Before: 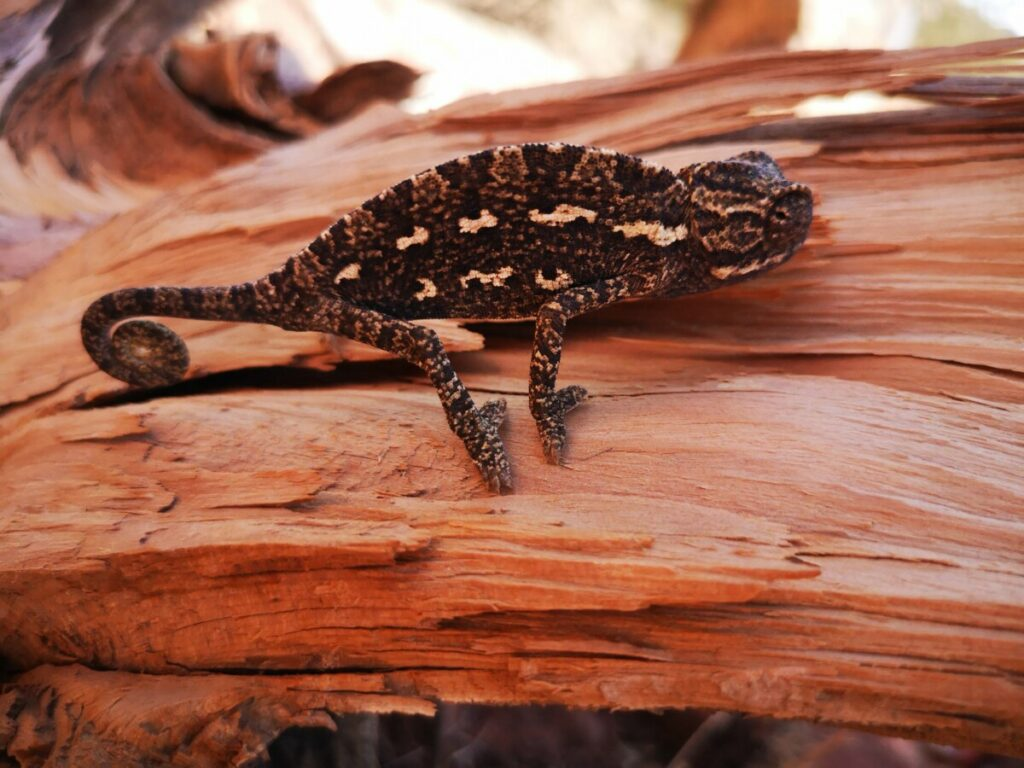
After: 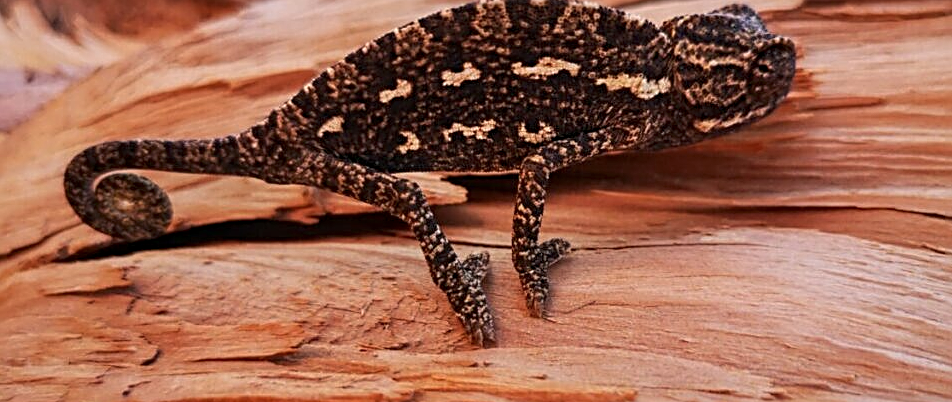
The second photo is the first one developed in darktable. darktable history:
crop: left 1.744%, top 19.225%, right 5.069%, bottom 28.357%
local contrast: detail 130%
sharpen: radius 2.584, amount 0.688
